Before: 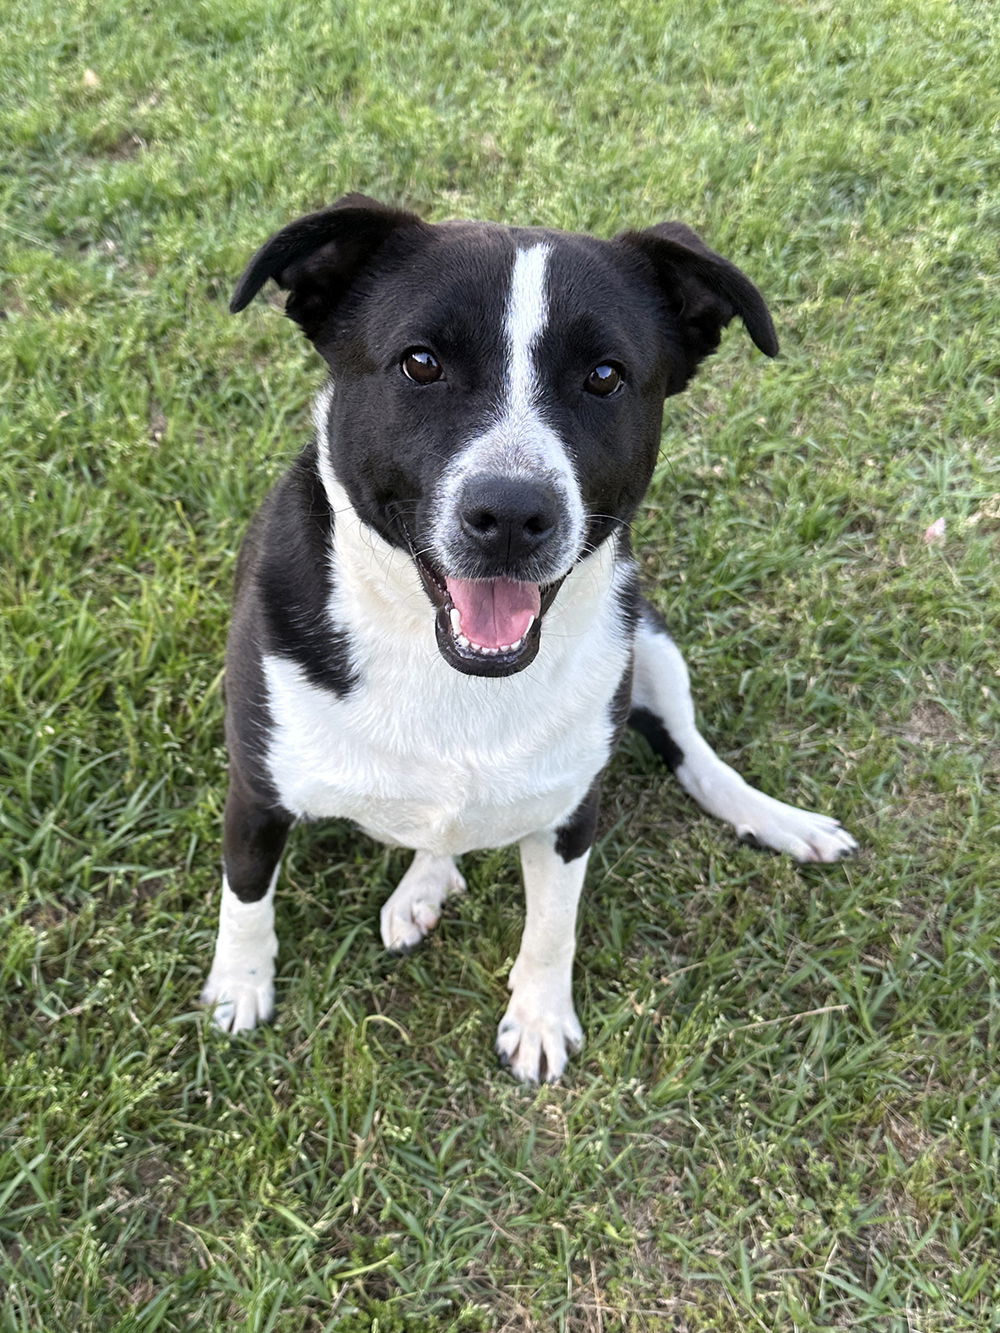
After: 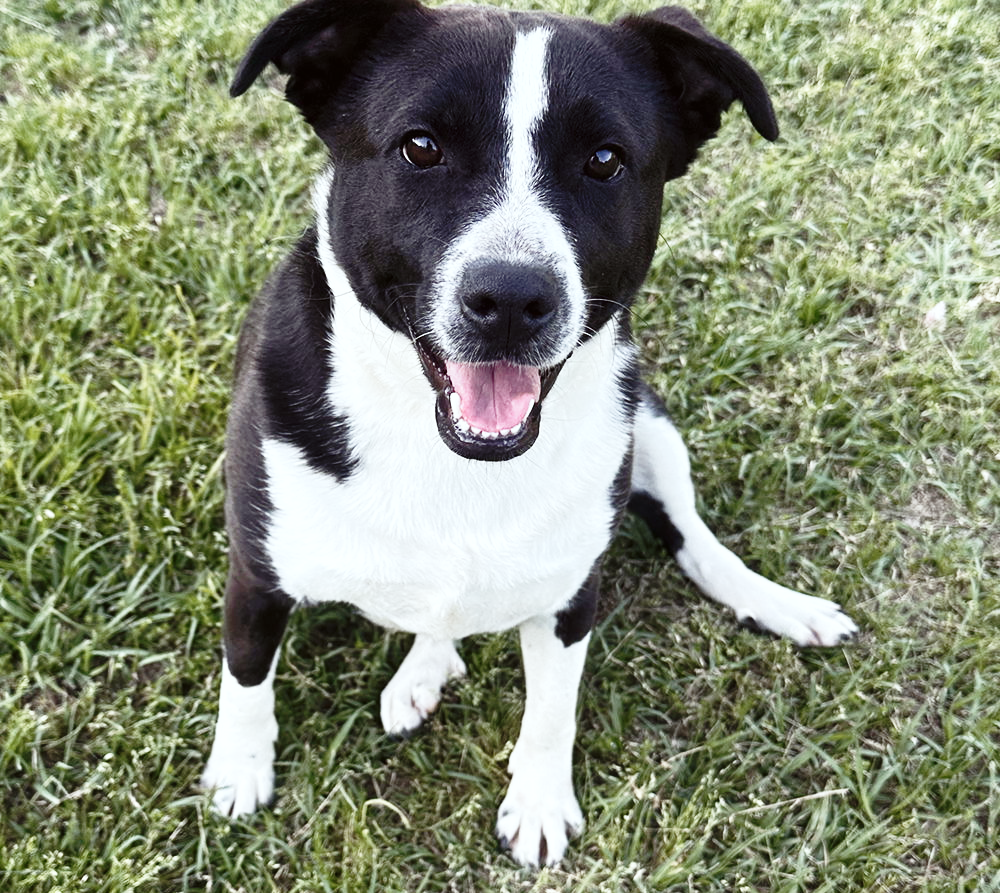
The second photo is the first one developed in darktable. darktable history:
base curve: curves: ch0 [(0, 0) (0.028, 0.03) (0.121, 0.232) (0.46, 0.748) (0.859, 0.968) (1, 1)], preserve colors none
crop: top 16.238%, bottom 16.709%
color correction: highlights a* -2.8, highlights b* -2.46, shadows a* 2.02, shadows b* 2.77
tone curve: curves: ch0 [(0, 0) (0.536, 0.402) (1, 1)], color space Lab, independent channels, preserve colors none
color zones: curves: ch0 [(0, 0.559) (0.153, 0.551) (0.229, 0.5) (0.429, 0.5) (0.571, 0.5) (0.714, 0.5) (0.857, 0.5) (1, 0.559)]; ch1 [(0, 0.417) (0.112, 0.336) (0.213, 0.26) (0.429, 0.34) (0.571, 0.35) (0.683, 0.331) (0.857, 0.344) (1, 0.417)]
exposure: black level correction -0.001, exposure 0.08 EV, compensate highlight preservation false
color balance rgb: shadows lift › chroma 2.968%, shadows lift › hue 281.27°, perceptual saturation grading › global saturation 25.432%, global vibrance 10.048%
